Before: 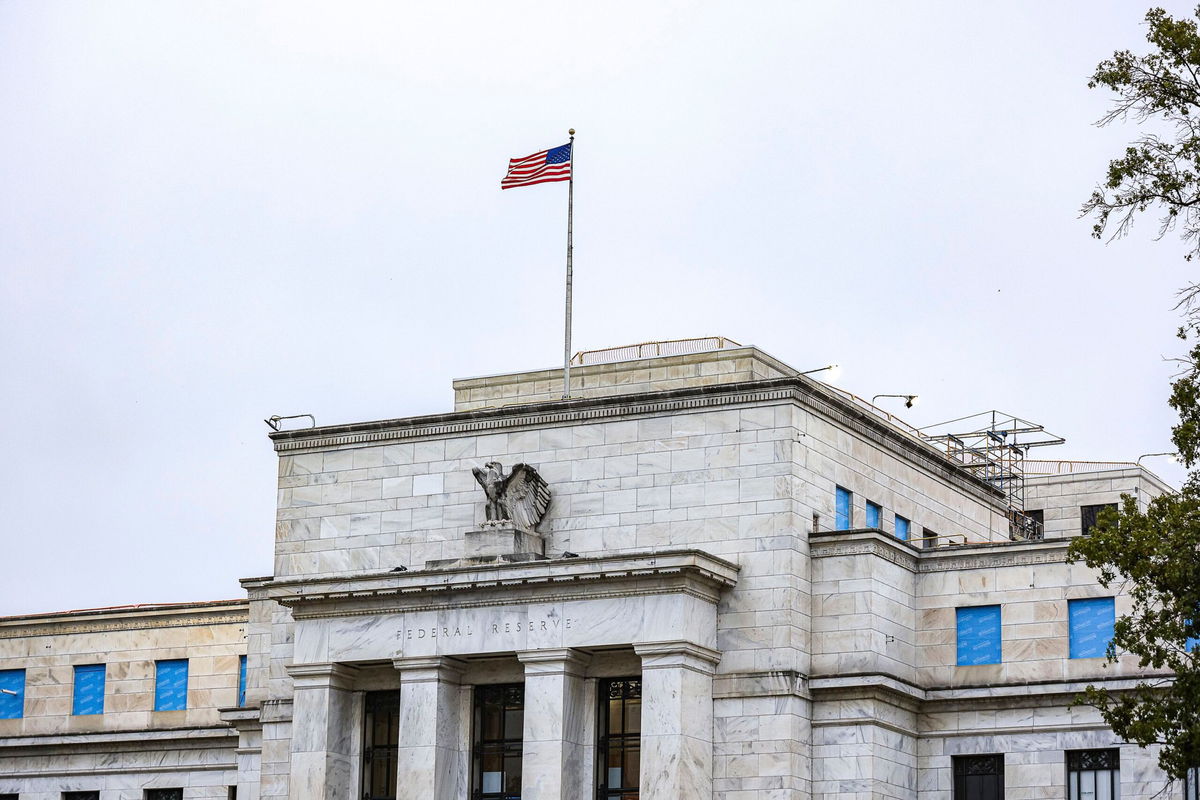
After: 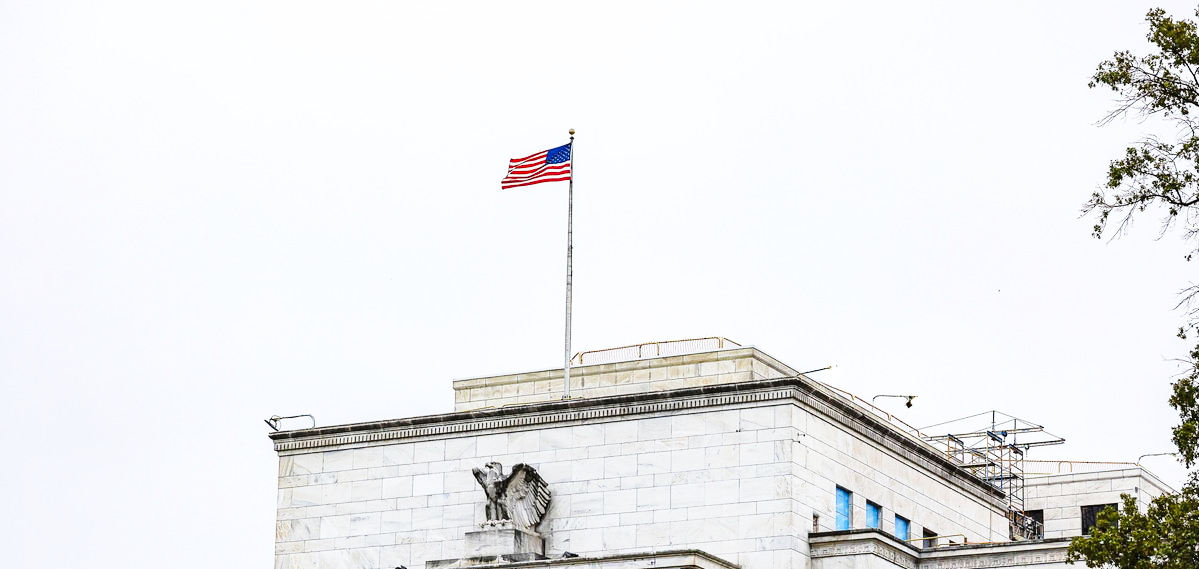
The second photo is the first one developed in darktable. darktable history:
base curve: curves: ch0 [(0, 0) (0.028, 0.03) (0.121, 0.232) (0.46, 0.748) (0.859, 0.968) (1, 1)], preserve colors none
crop: right 0%, bottom 28.774%
